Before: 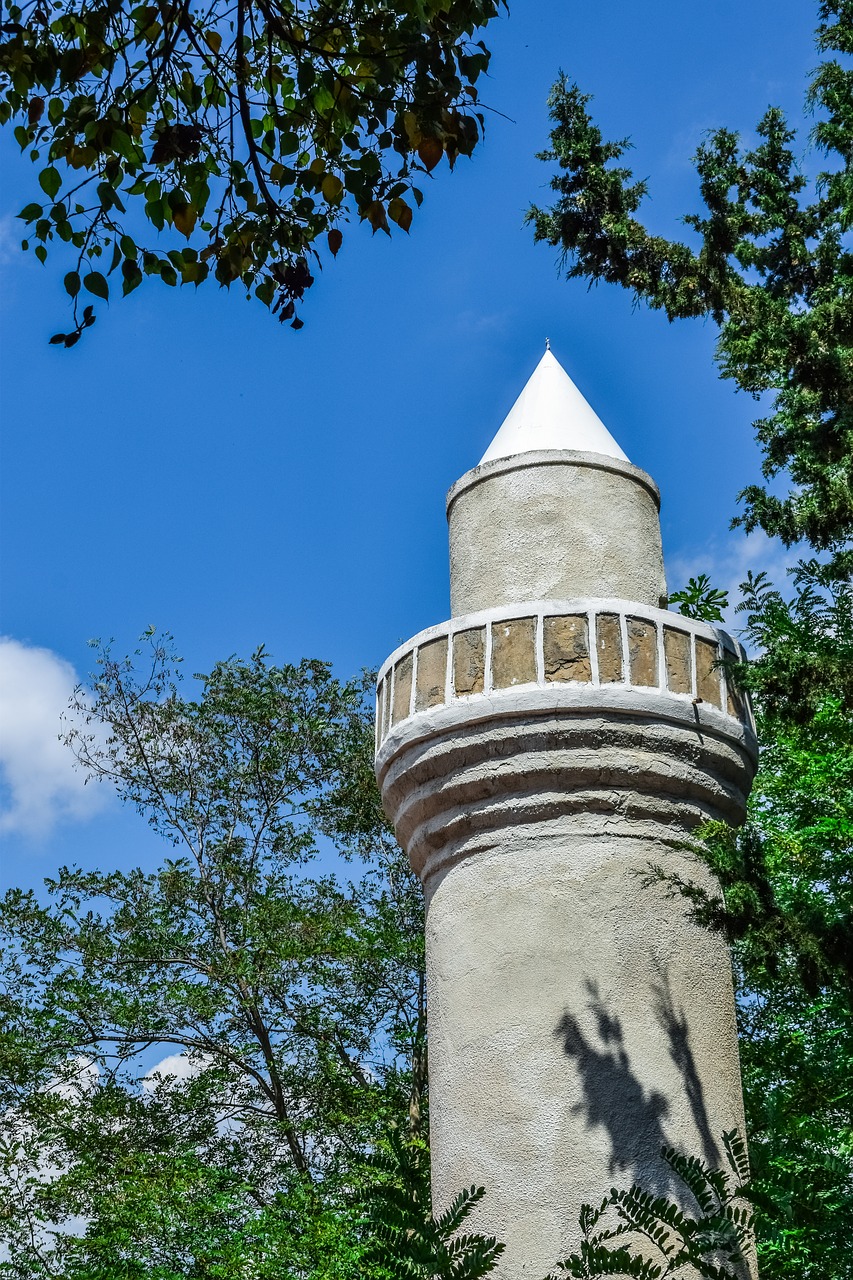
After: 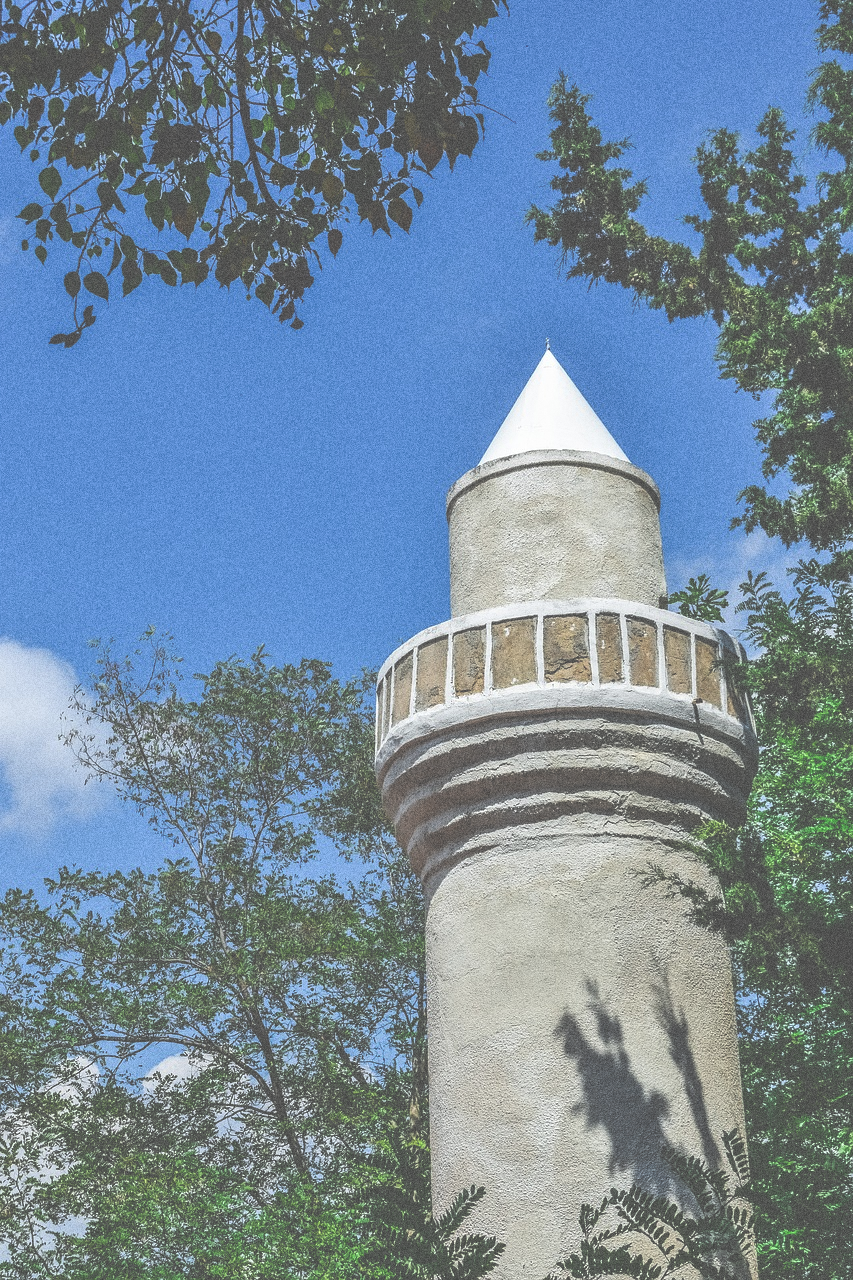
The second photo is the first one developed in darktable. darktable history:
grain: coarseness 0.09 ISO, strength 40%
exposure: black level correction -0.087, compensate highlight preservation false
